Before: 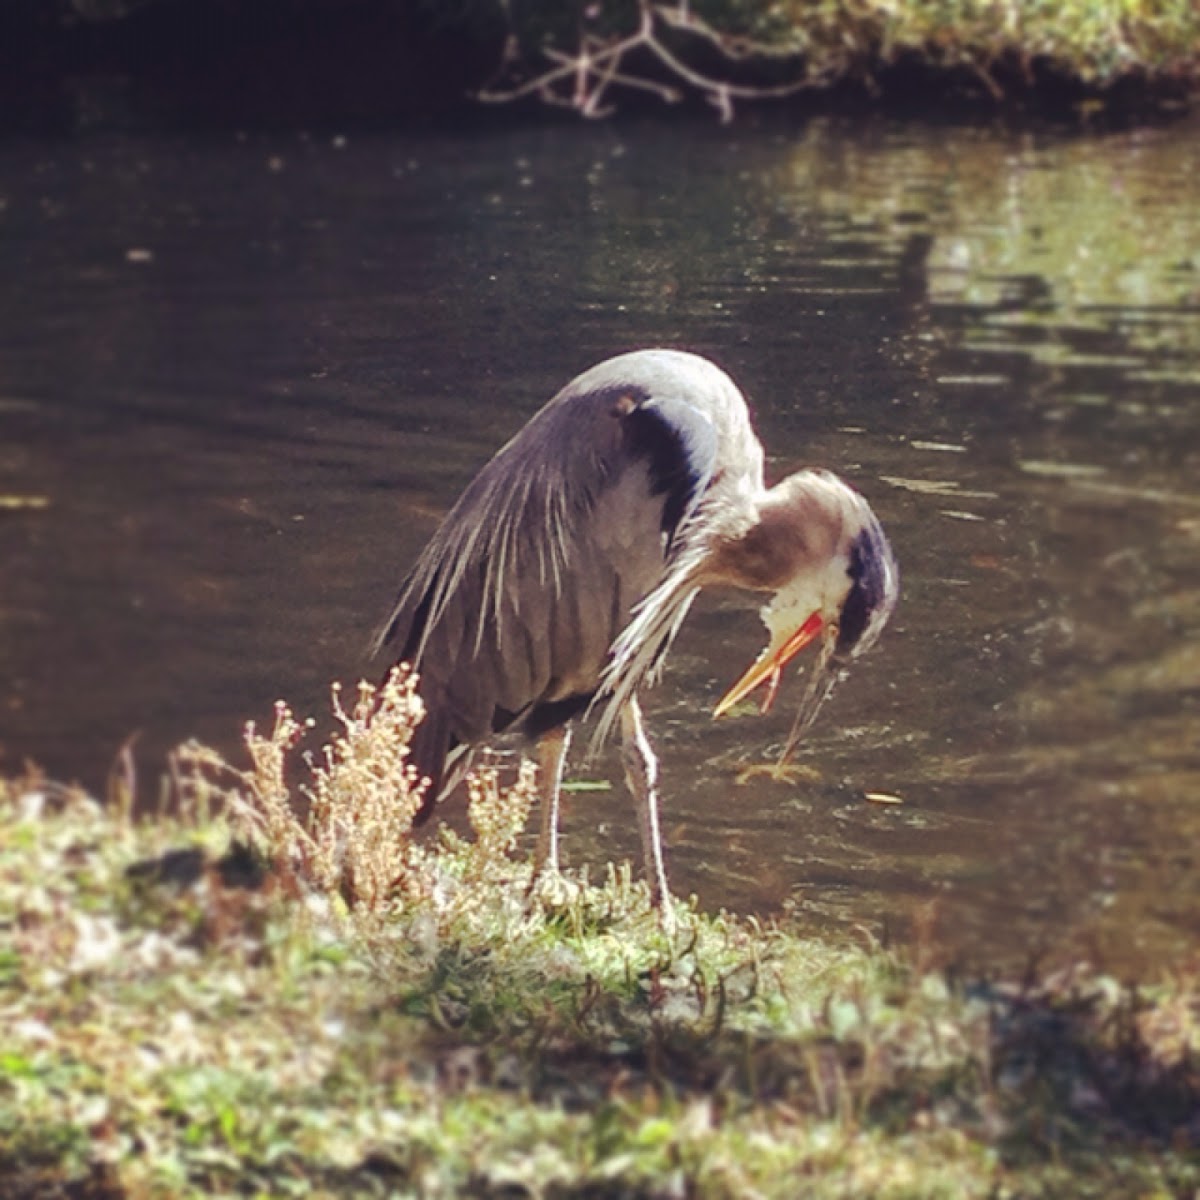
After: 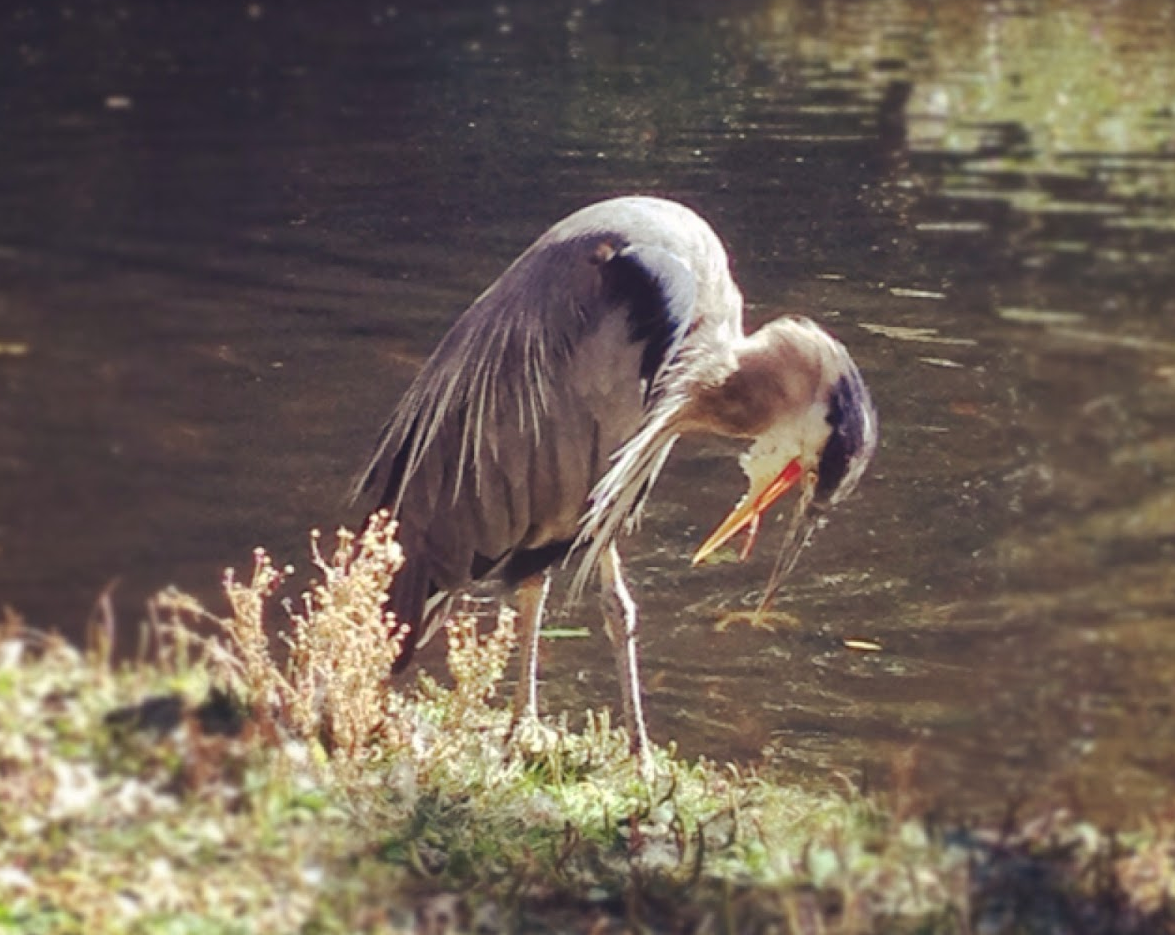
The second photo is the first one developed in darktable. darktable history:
crop and rotate: left 1.814%, top 12.818%, right 0.25%, bottom 9.225%
